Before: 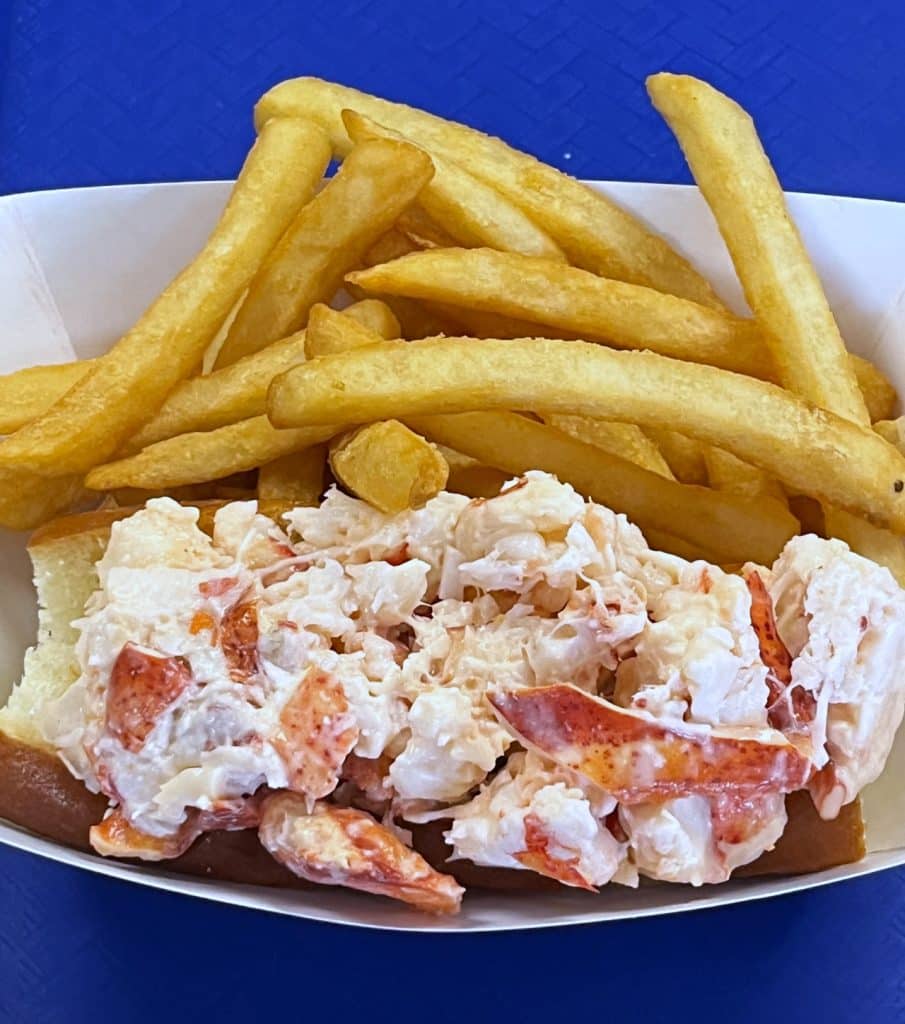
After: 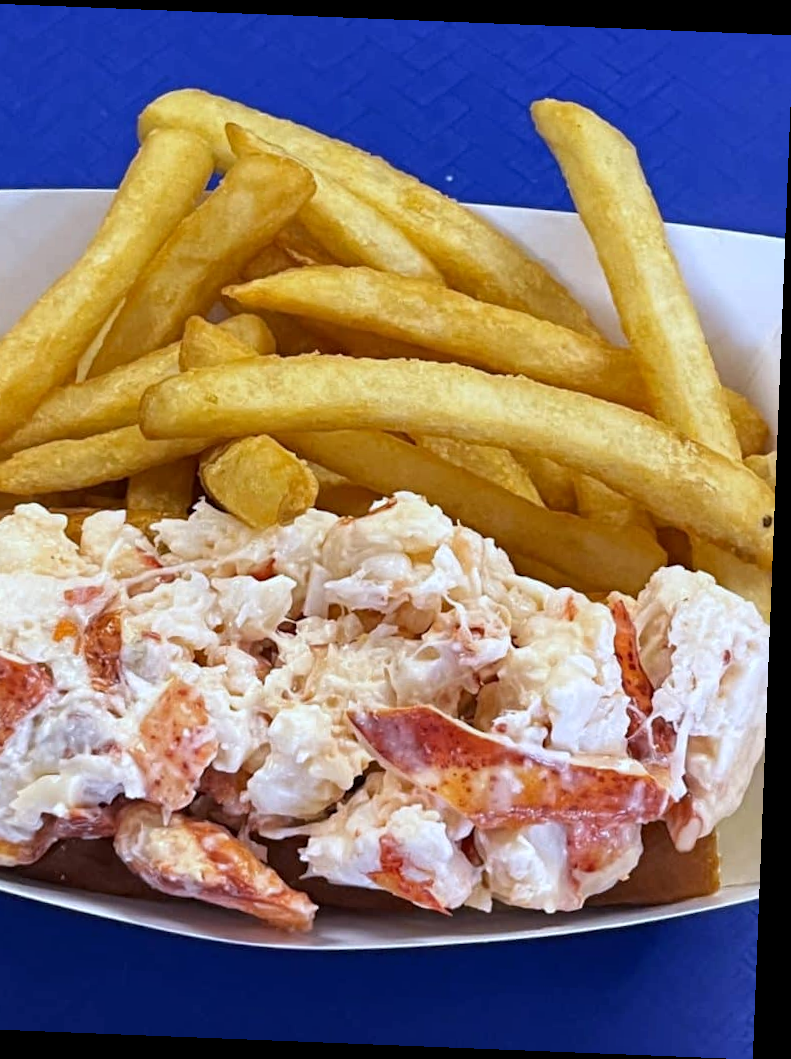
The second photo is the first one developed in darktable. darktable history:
crop: left 16.145%
rotate and perspective: rotation 2.27°, automatic cropping off
local contrast: highlights 100%, shadows 100%, detail 120%, midtone range 0.2
